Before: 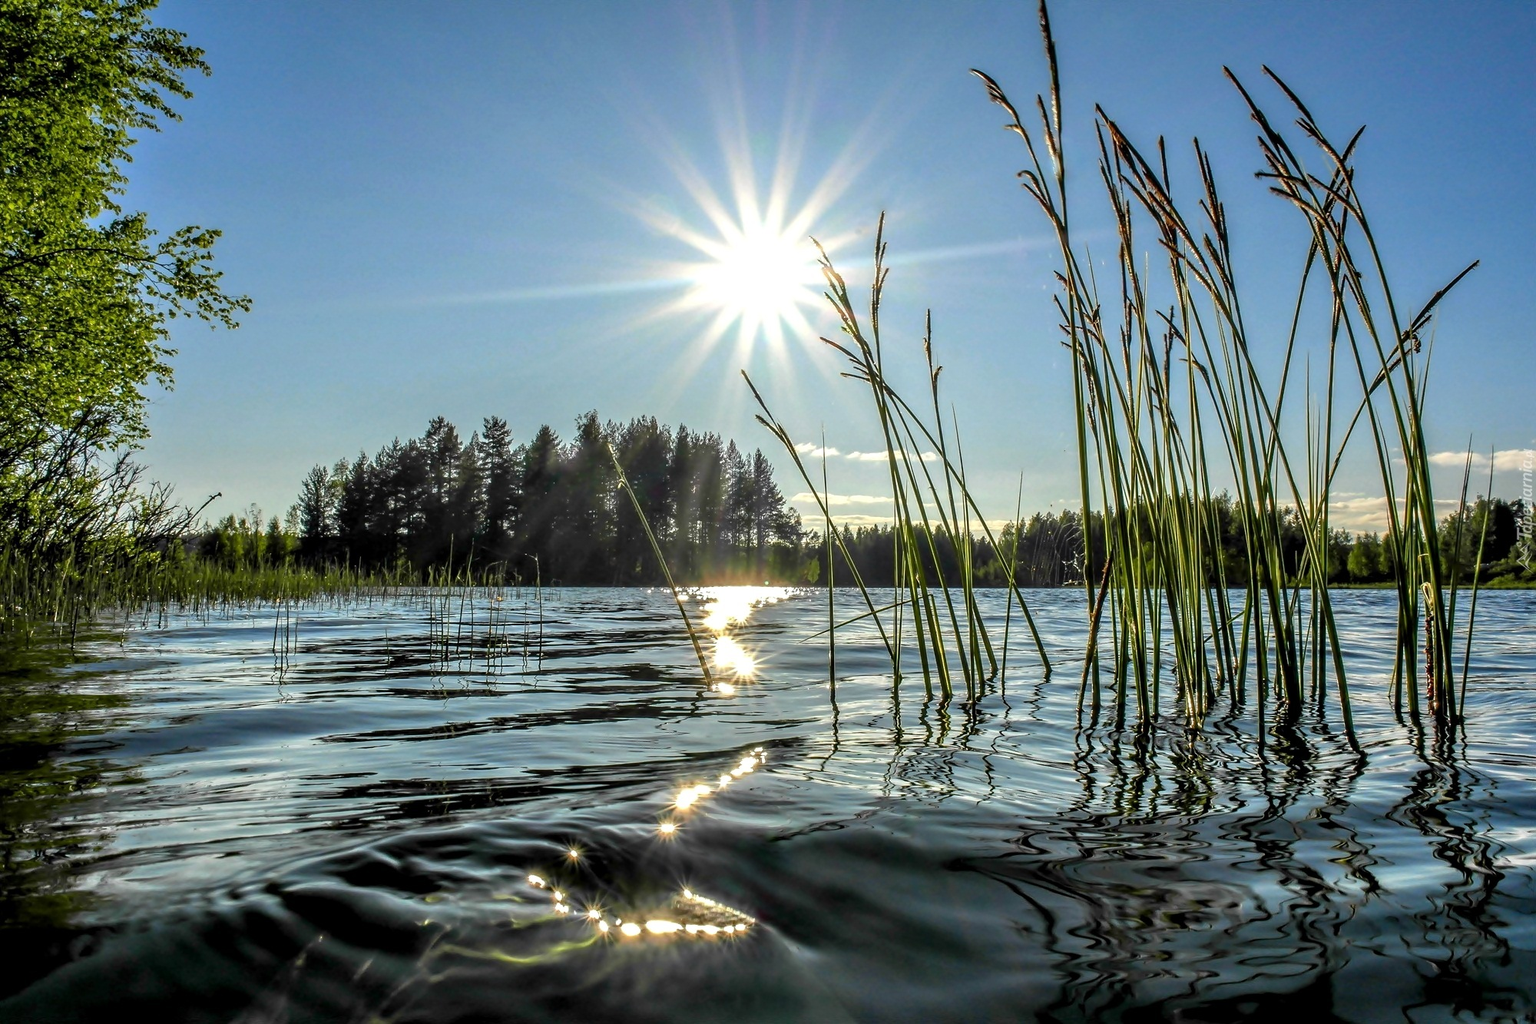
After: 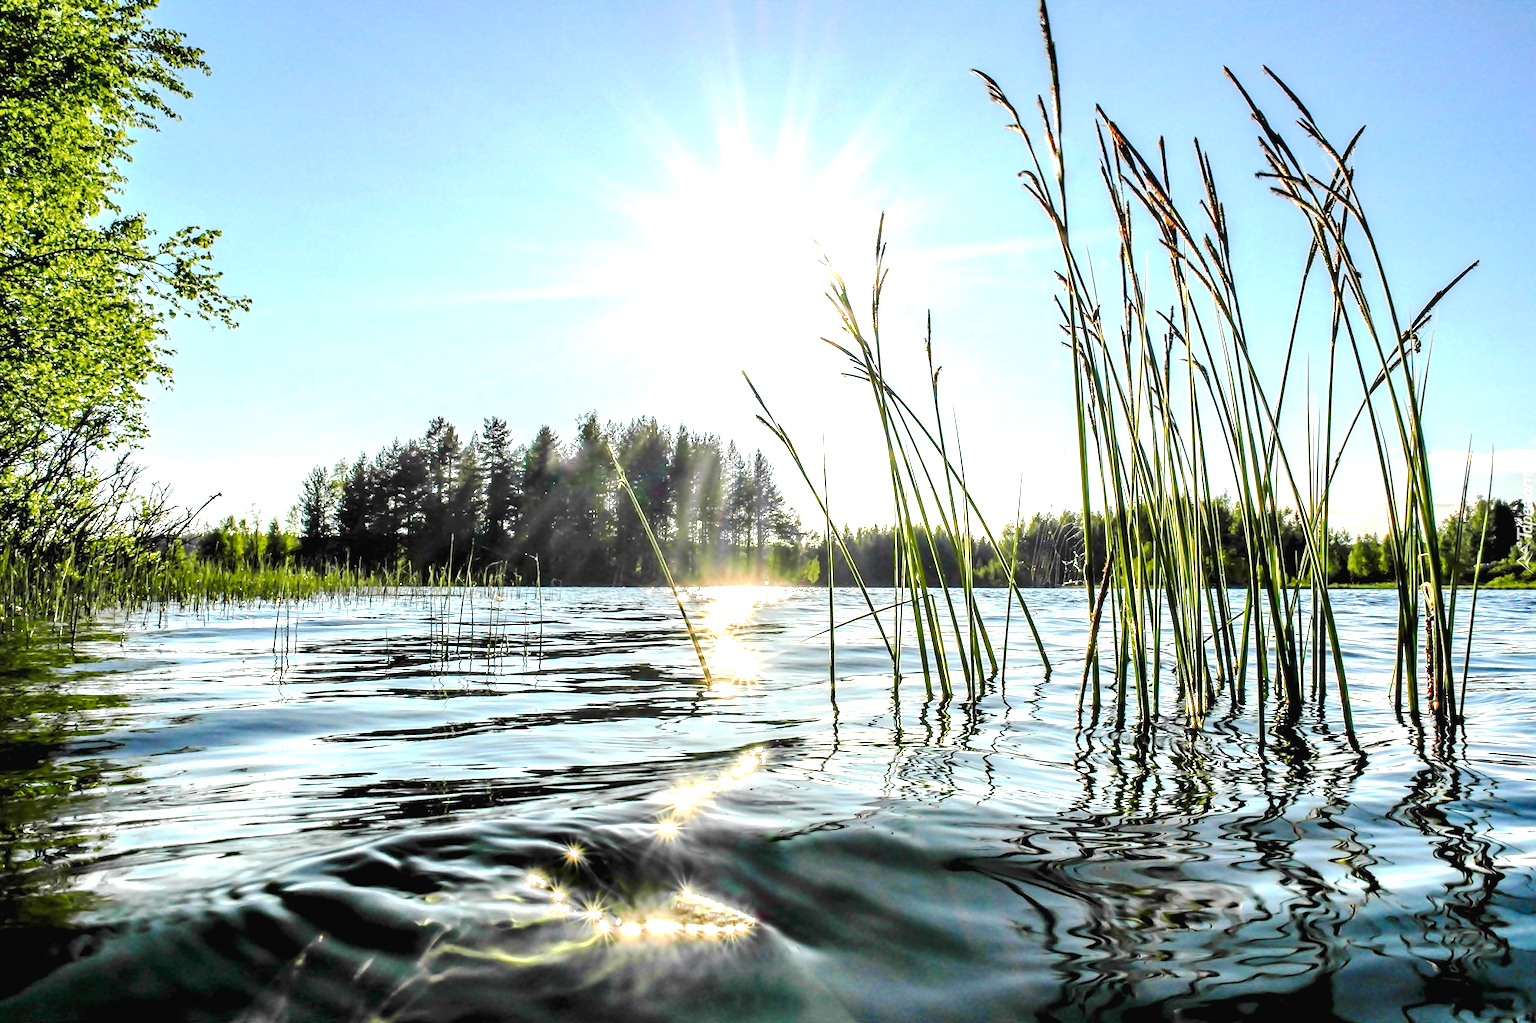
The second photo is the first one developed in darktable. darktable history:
exposure: black level correction 0, exposure 1.45 EV, compensate exposure bias true, compensate highlight preservation false
grain: coarseness 0.81 ISO, strength 1.34%, mid-tones bias 0%
tone curve: curves: ch0 [(0, 0) (0.003, 0.019) (0.011, 0.022) (0.025, 0.029) (0.044, 0.041) (0.069, 0.06) (0.1, 0.09) (0.136, 0.123) (0.177, 0.163) (0.224, 0.206) (0.277, 0.268) (0.335, 0.35) (0.399, 0.436) (0.468, 0.526) (0.543, 0.624) (0.623, 0.713) (0.709, 0.779) (0.801, 0.845) (0.898, 0.912) (1, 1)], preserve colors none
